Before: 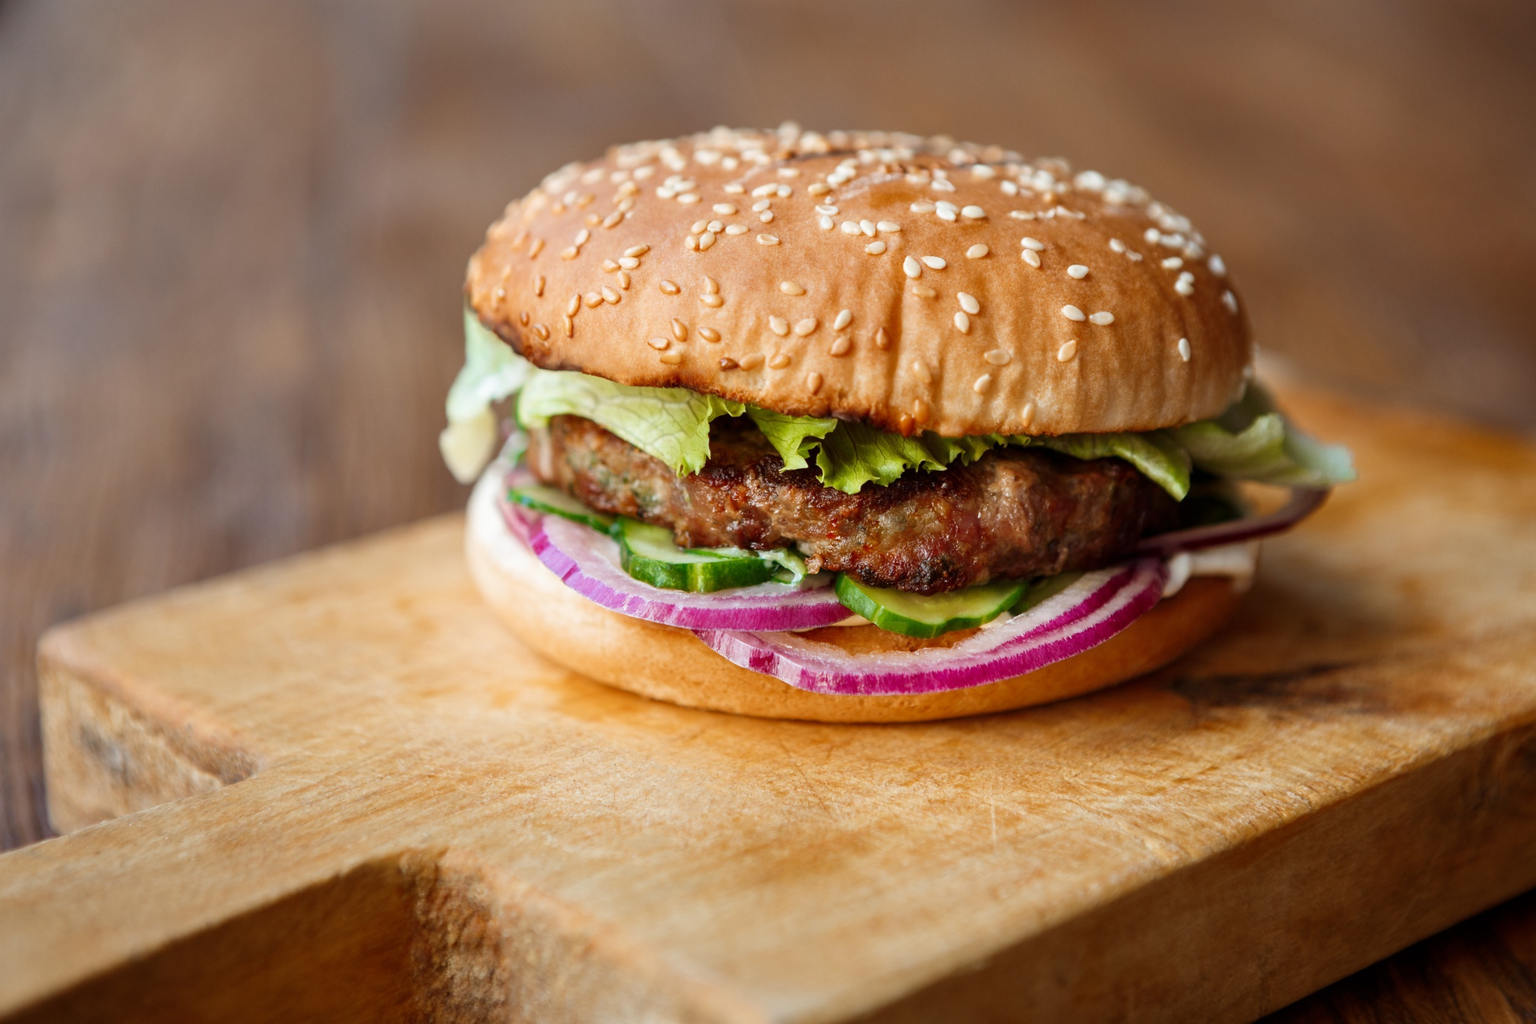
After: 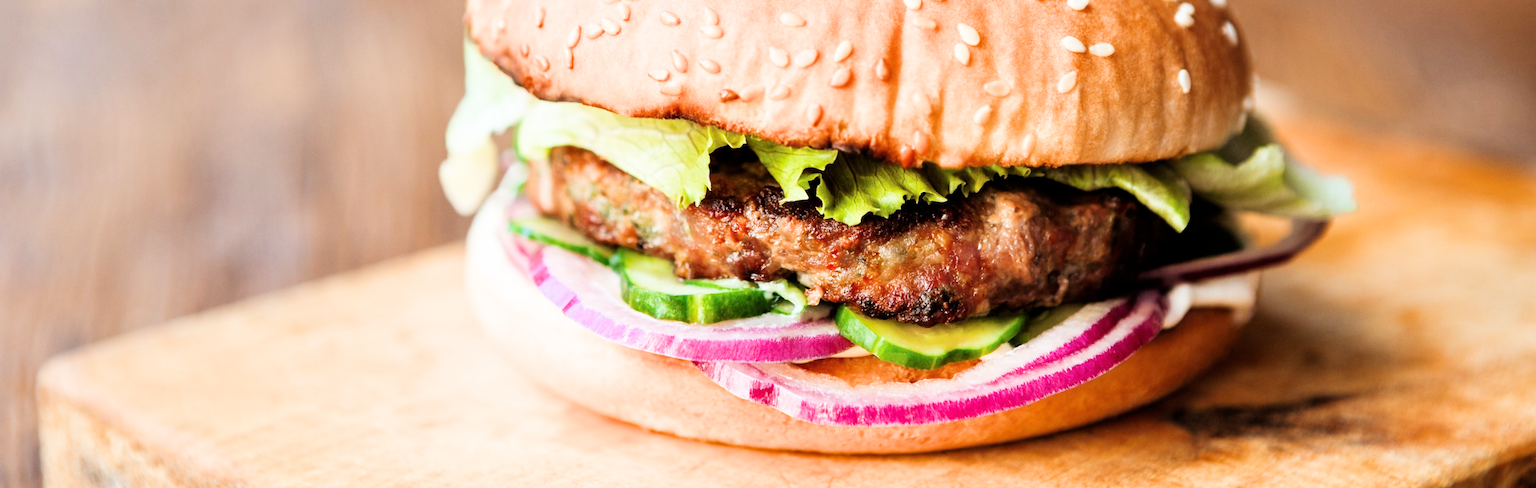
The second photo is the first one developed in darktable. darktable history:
crop and rotate: top 26.304%, bottom 25.932%
exposure: black level correction 0, exposure 1.385 EV, compensate highlight preservation false
filmic rgb: black relative exposure -5.05 EV, white relative exposure 3.98 EV, hardness 2.9, contrast 1.298, highlights saturation mix -29.46%, iterations of high-quality reconstruction 0
